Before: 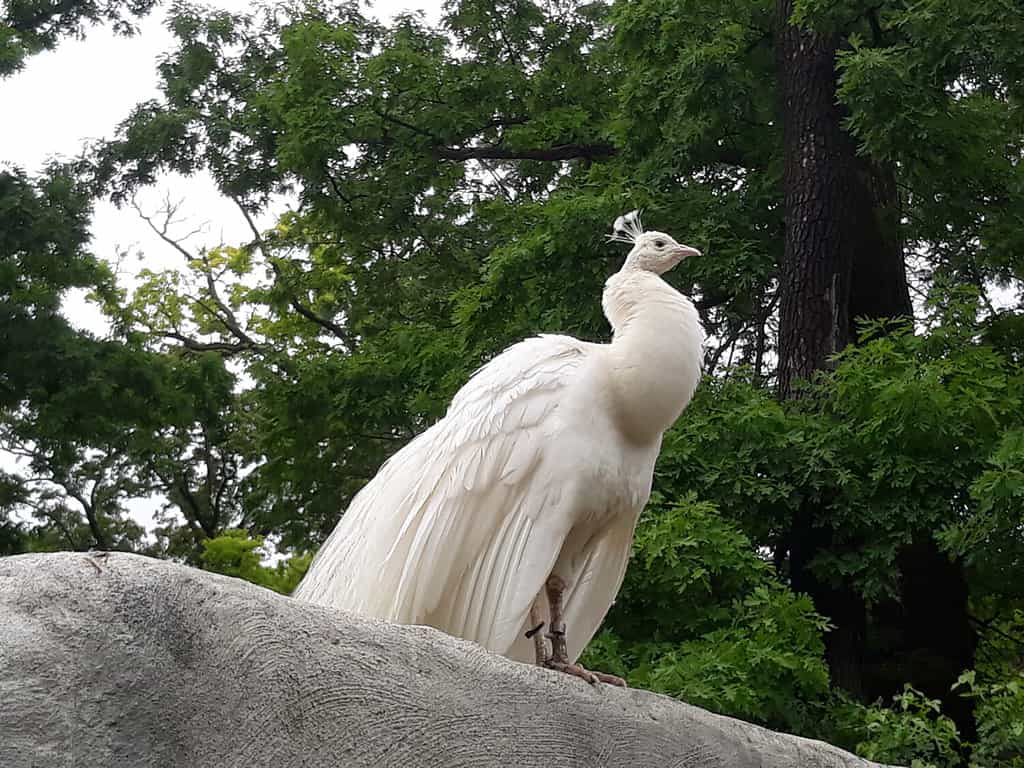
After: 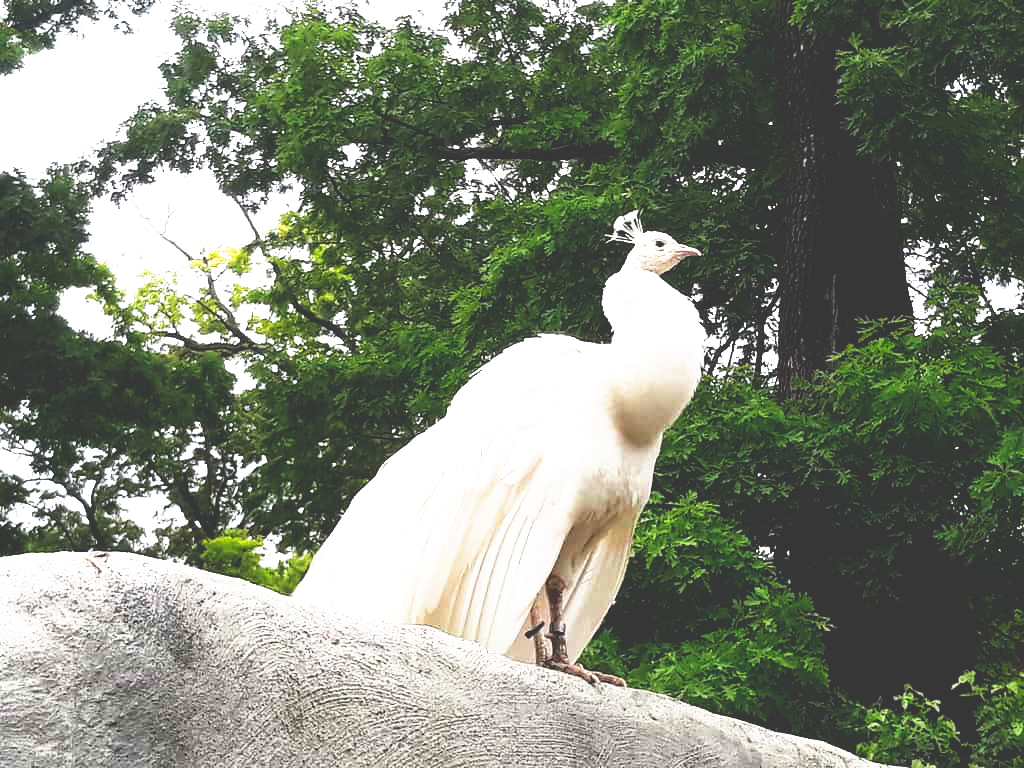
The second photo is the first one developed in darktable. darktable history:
exposure: black level correction 0.008, exposure 0.979 EV, compensate highlight preservation false
base curve: curves: ch0 [(0, 0.036) (0.007, 0.037) (0.604, 0.887) (1, 1)], preserve colors none
contrast equalizer: octaves 7, y [[0.6 ×6], [0.55 ×6], [0 ×6], [0 ×6], [0 ×6]], mix -0.3
